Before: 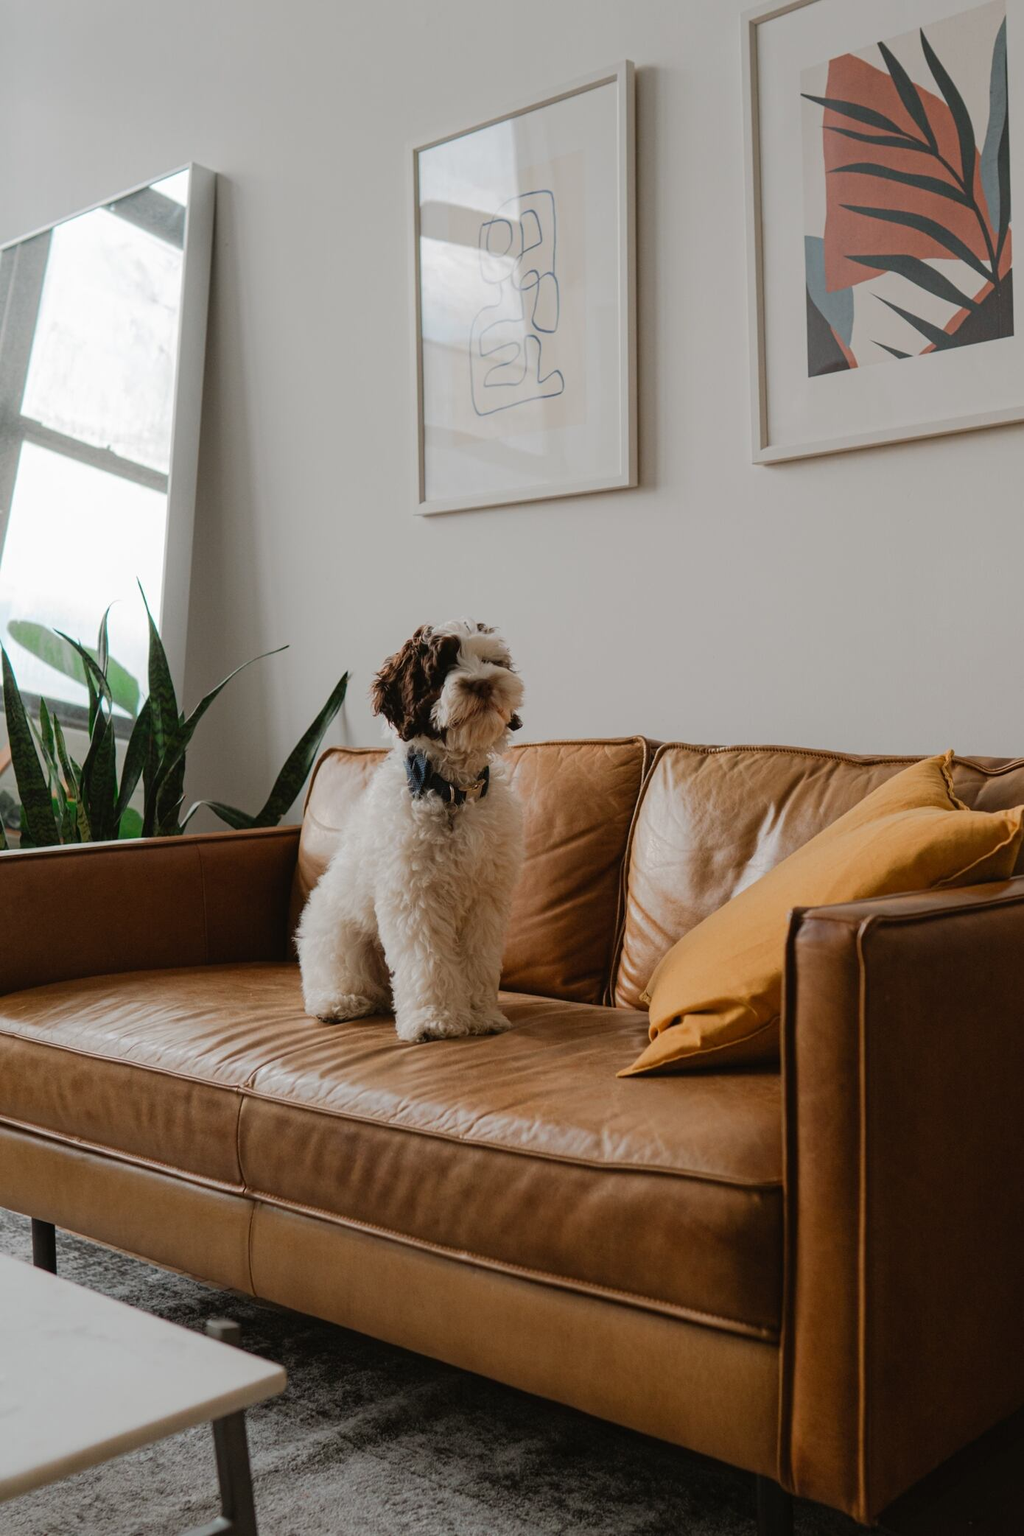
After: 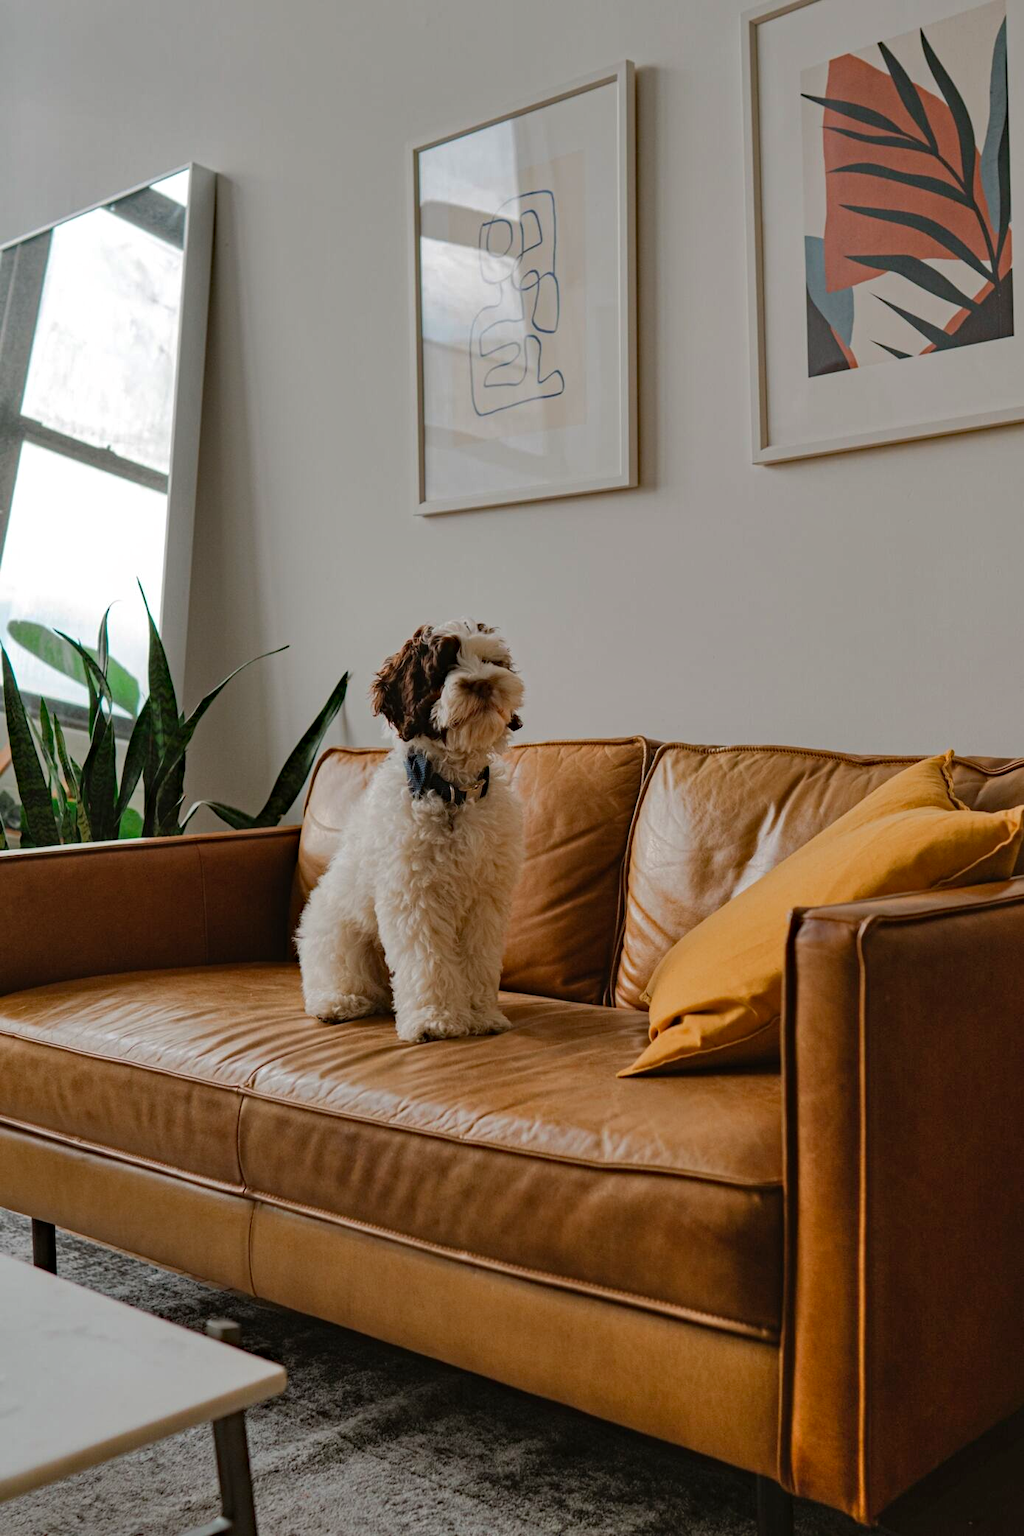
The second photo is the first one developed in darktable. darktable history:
shadows and highlights: soften with gaussian
haze removal: strength 0.302, distance 0.254, compatibility mode true, adaptive false
contrast brightness saturation: contrast 0.036, saturation 0.069
